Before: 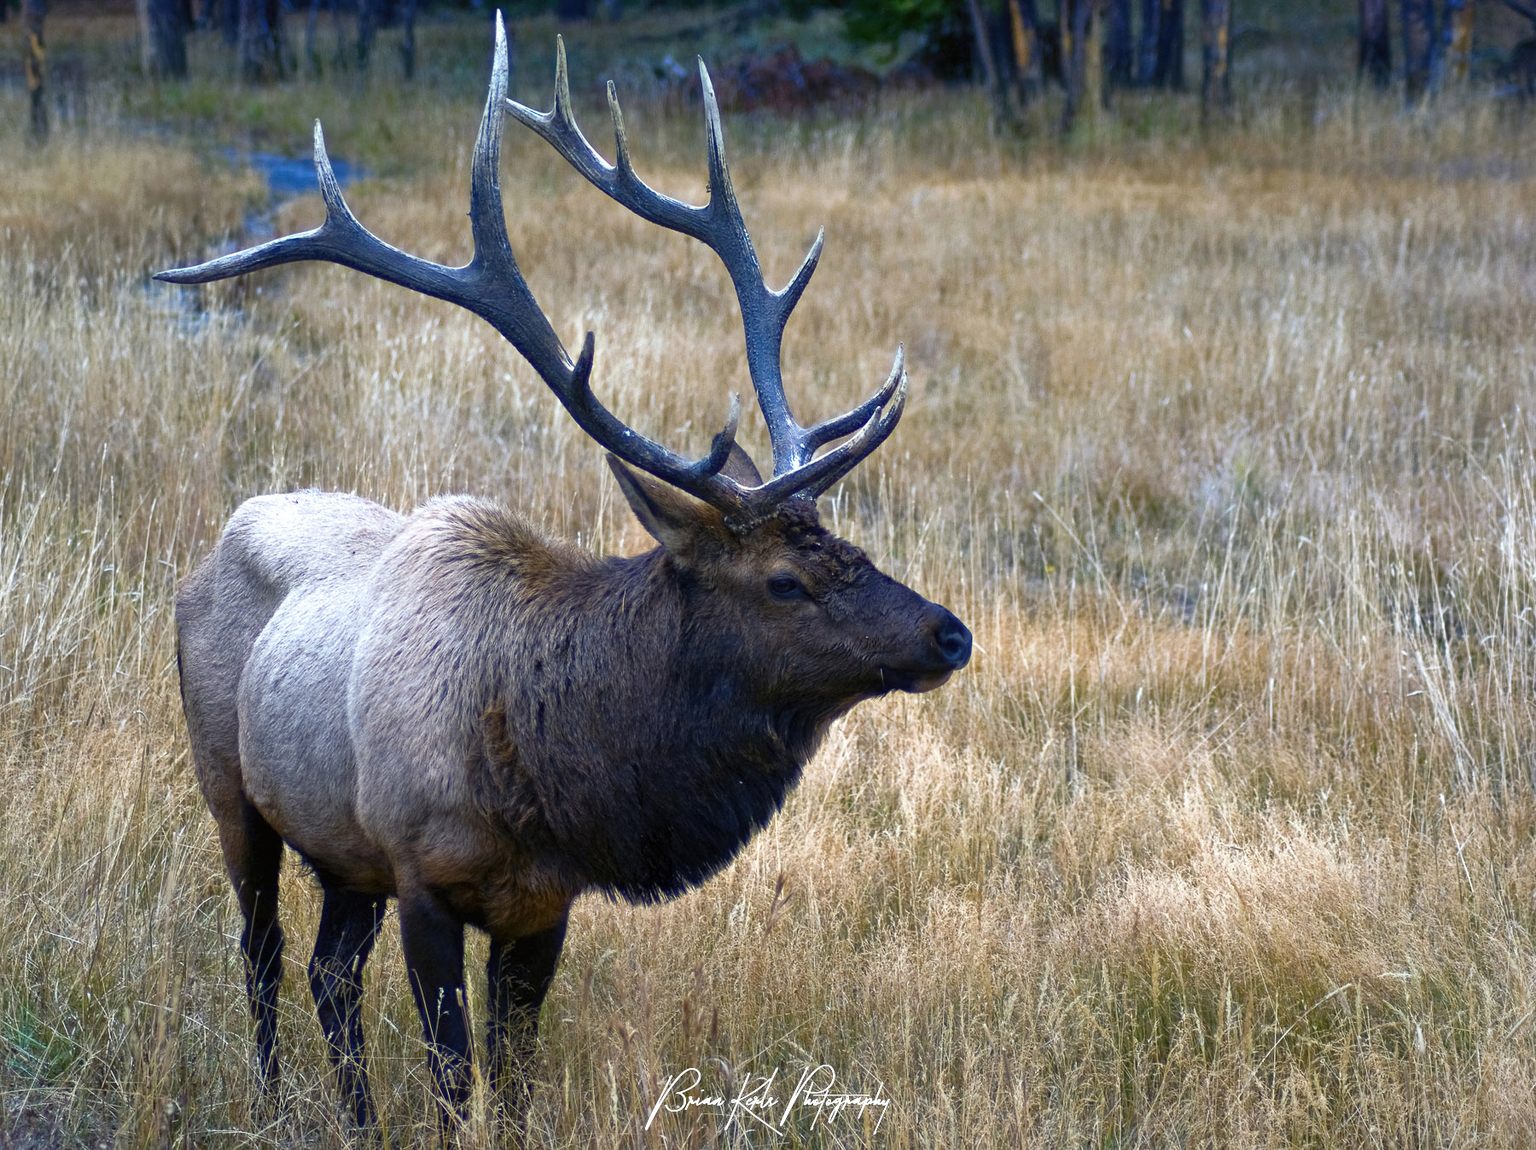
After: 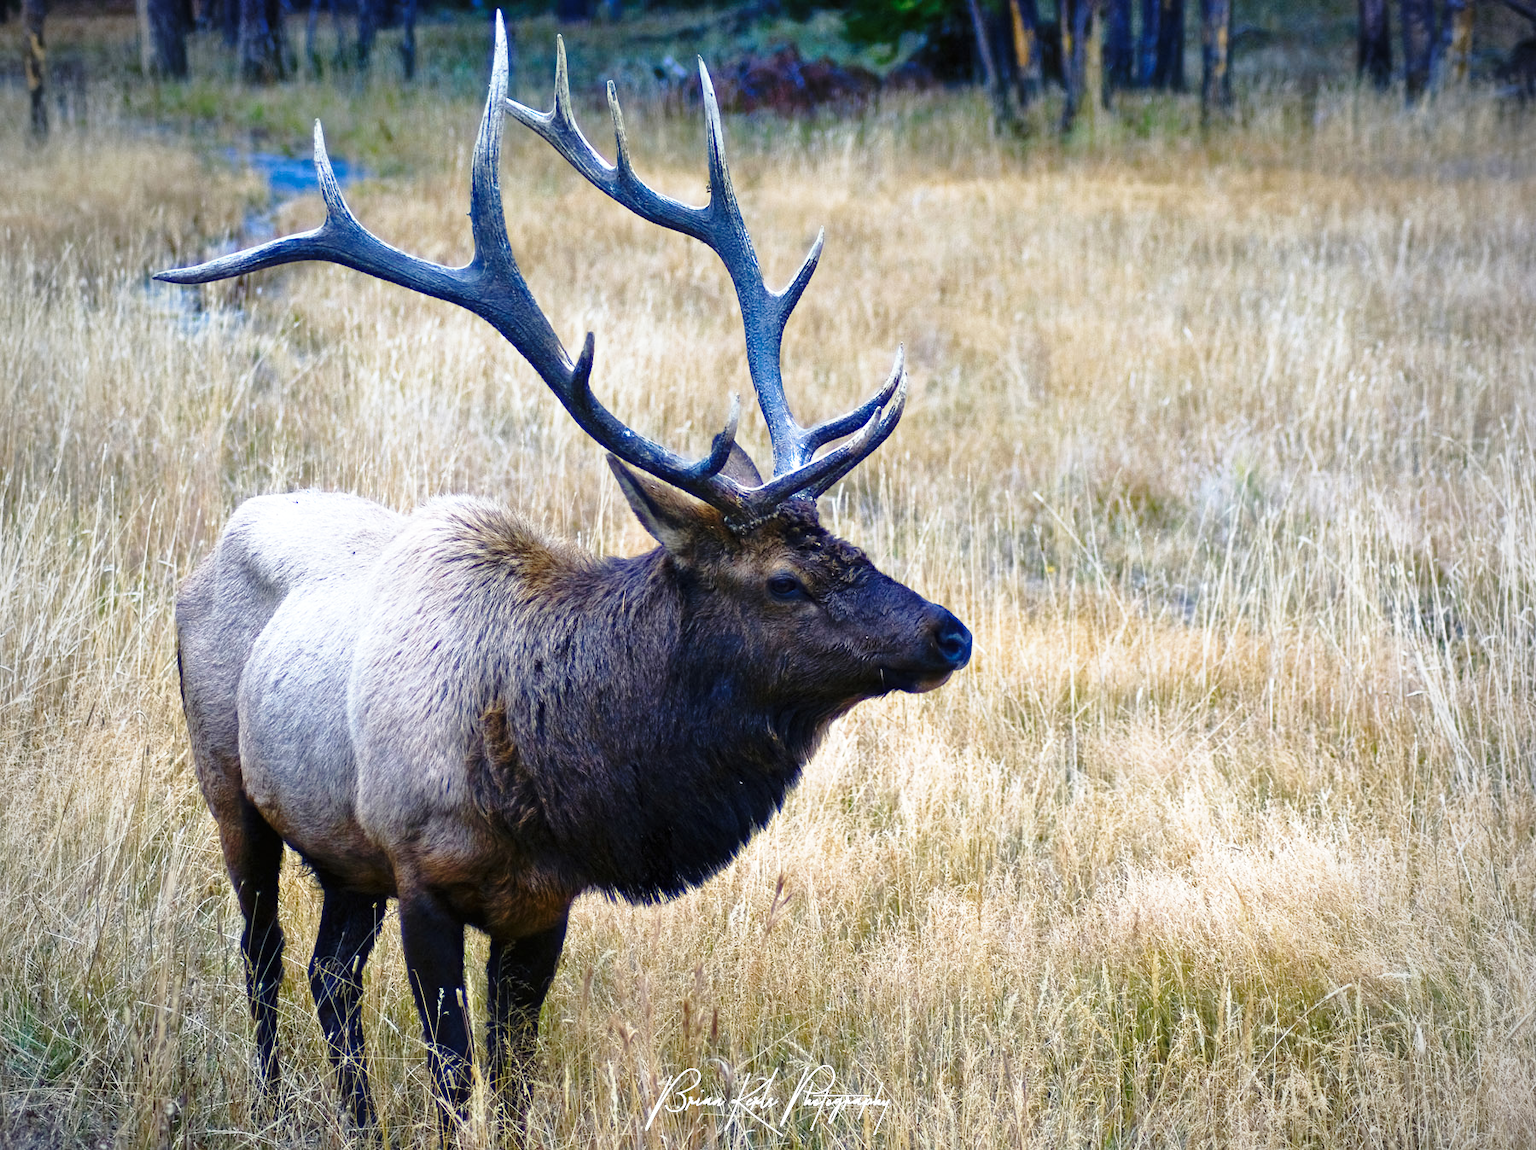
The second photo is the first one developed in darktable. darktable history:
vignetting: fall-off radius 60.92%
base curve: curves: ch0 [(0, 0) (0.028, 0.03) (0.121, 0.232) (0.46, 0.748) (0.859, 0.968) (1, 1)], preserve colors none
